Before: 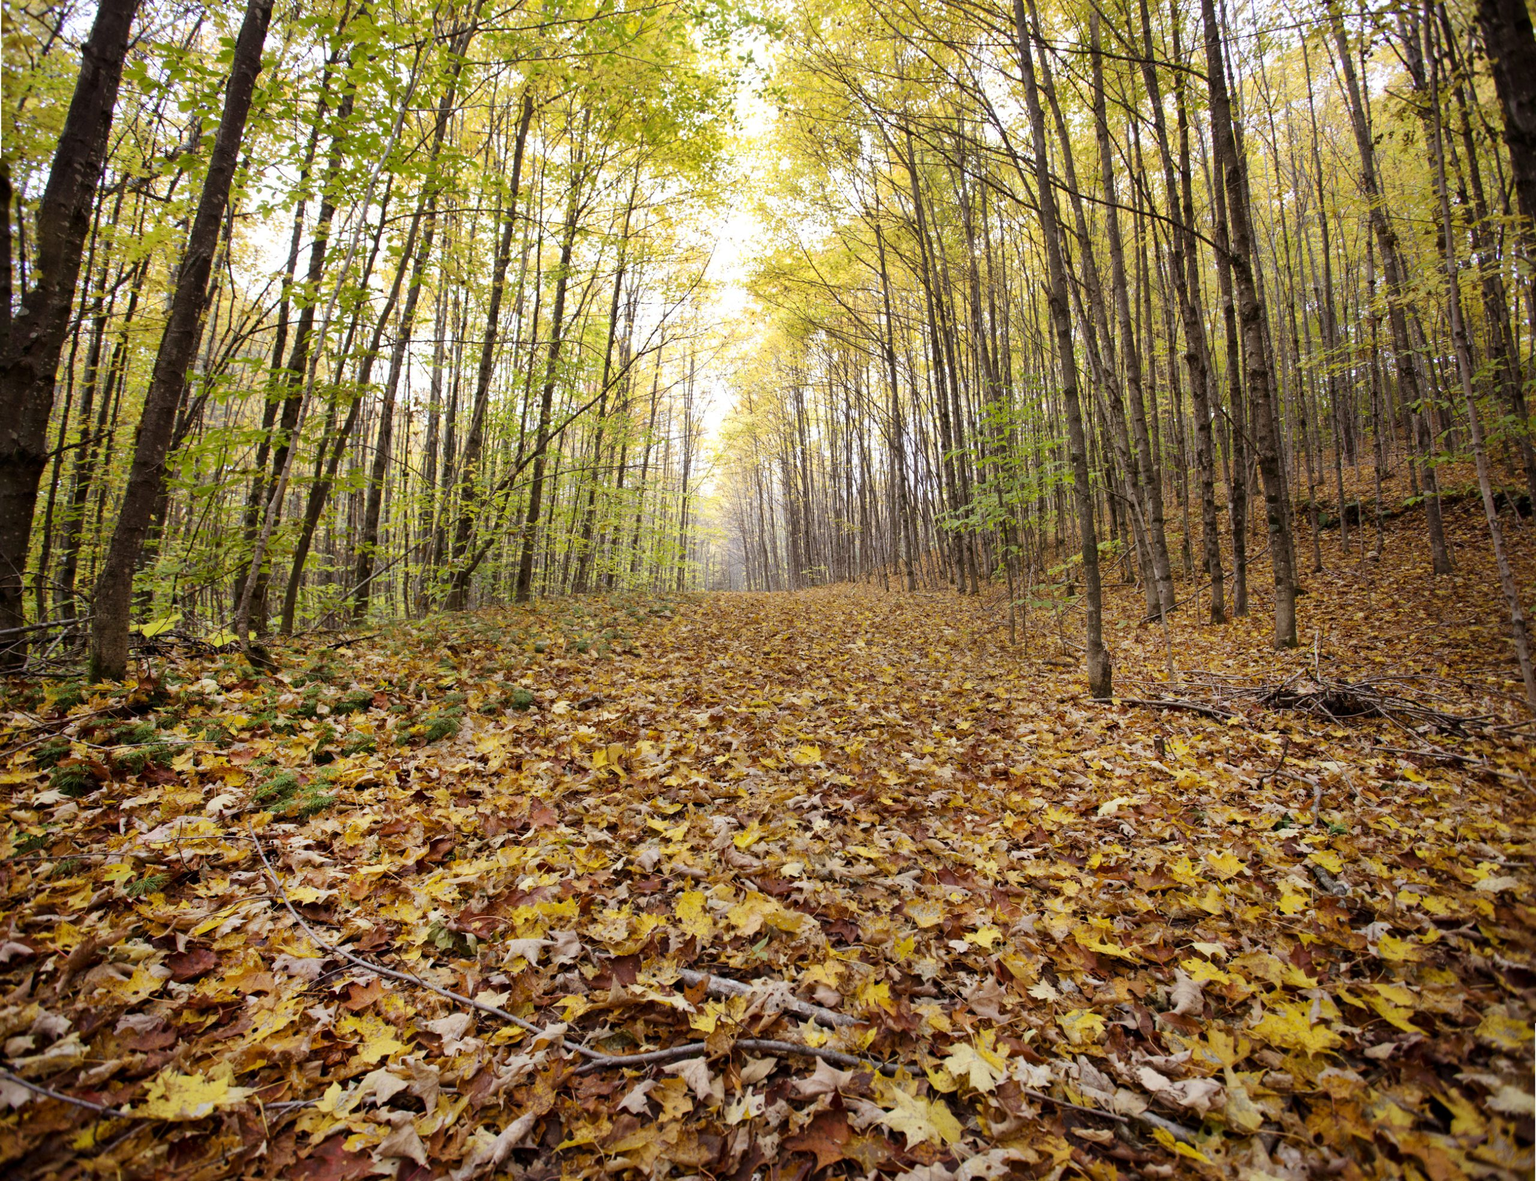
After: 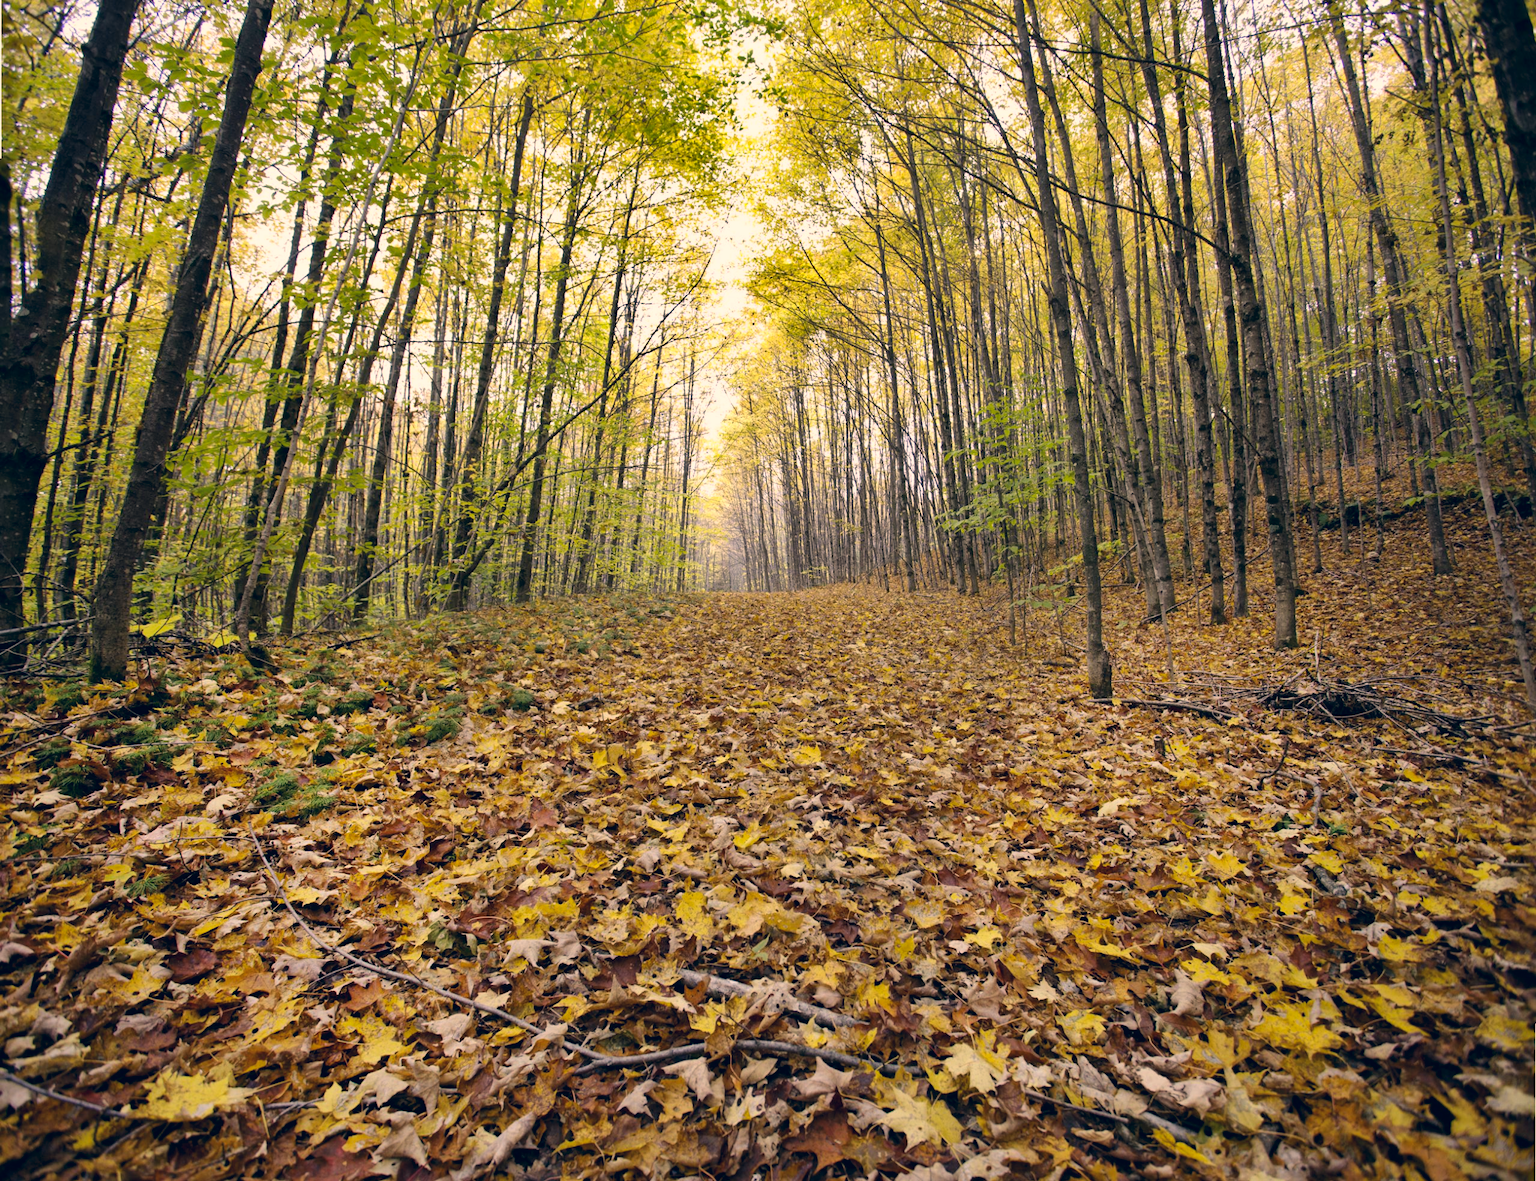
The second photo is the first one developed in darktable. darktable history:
color correction: highlights a* 10.32, highlights b* 14.66, shadows a* -9.59, shadows b* -15.02
shadows and highlights: shadows 25, highlights -48, soften with gaussian
